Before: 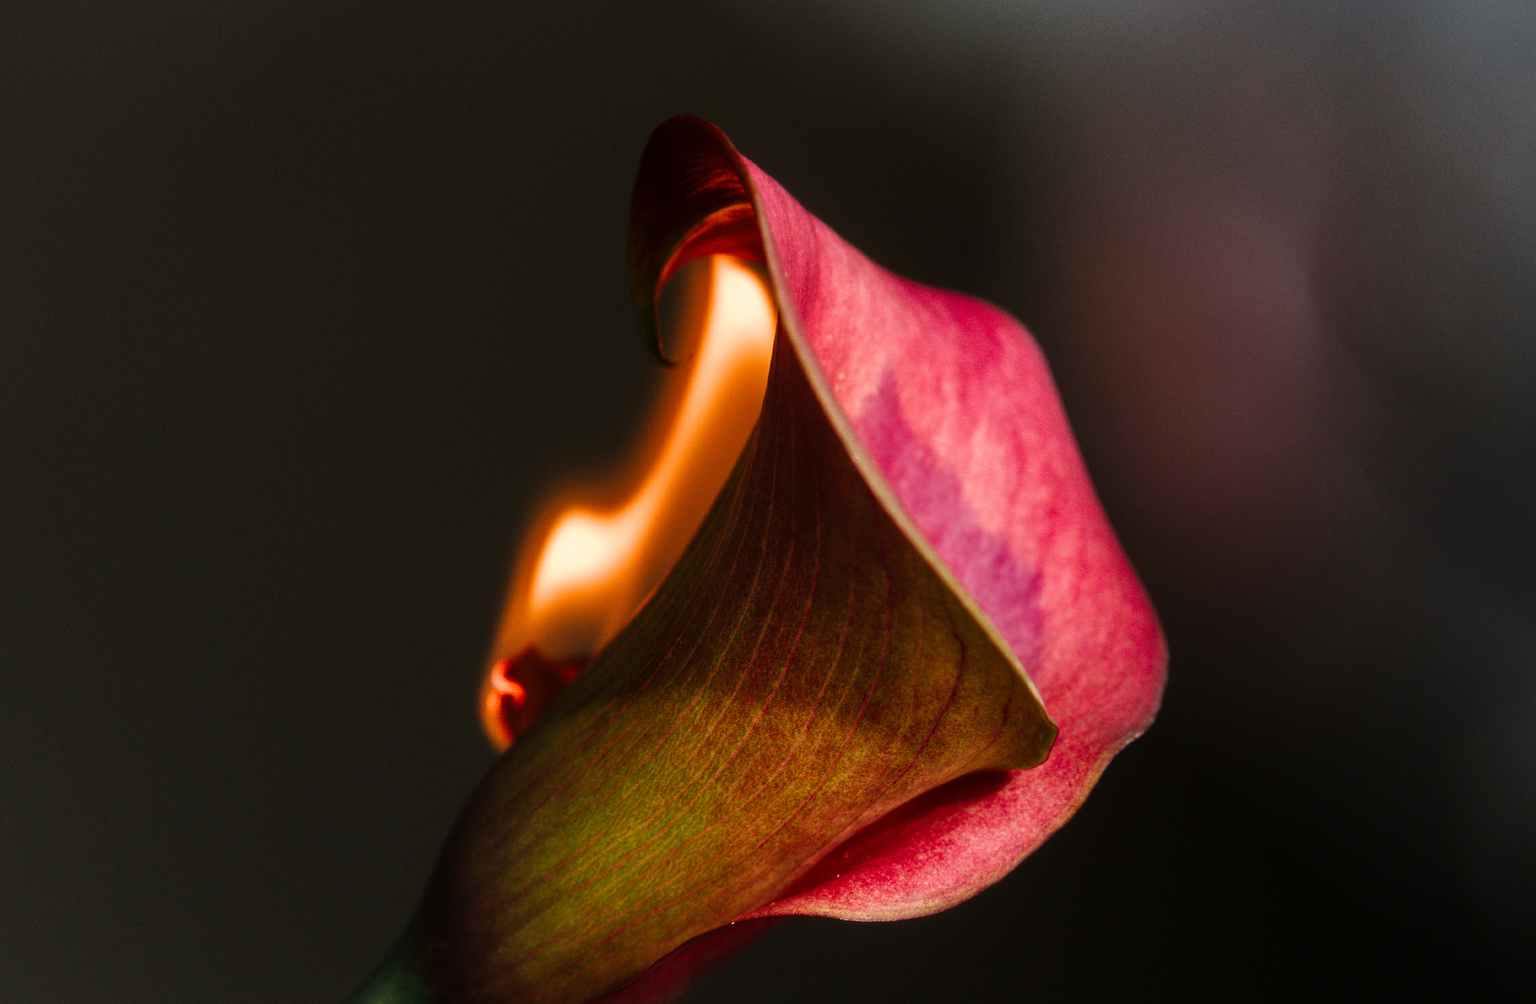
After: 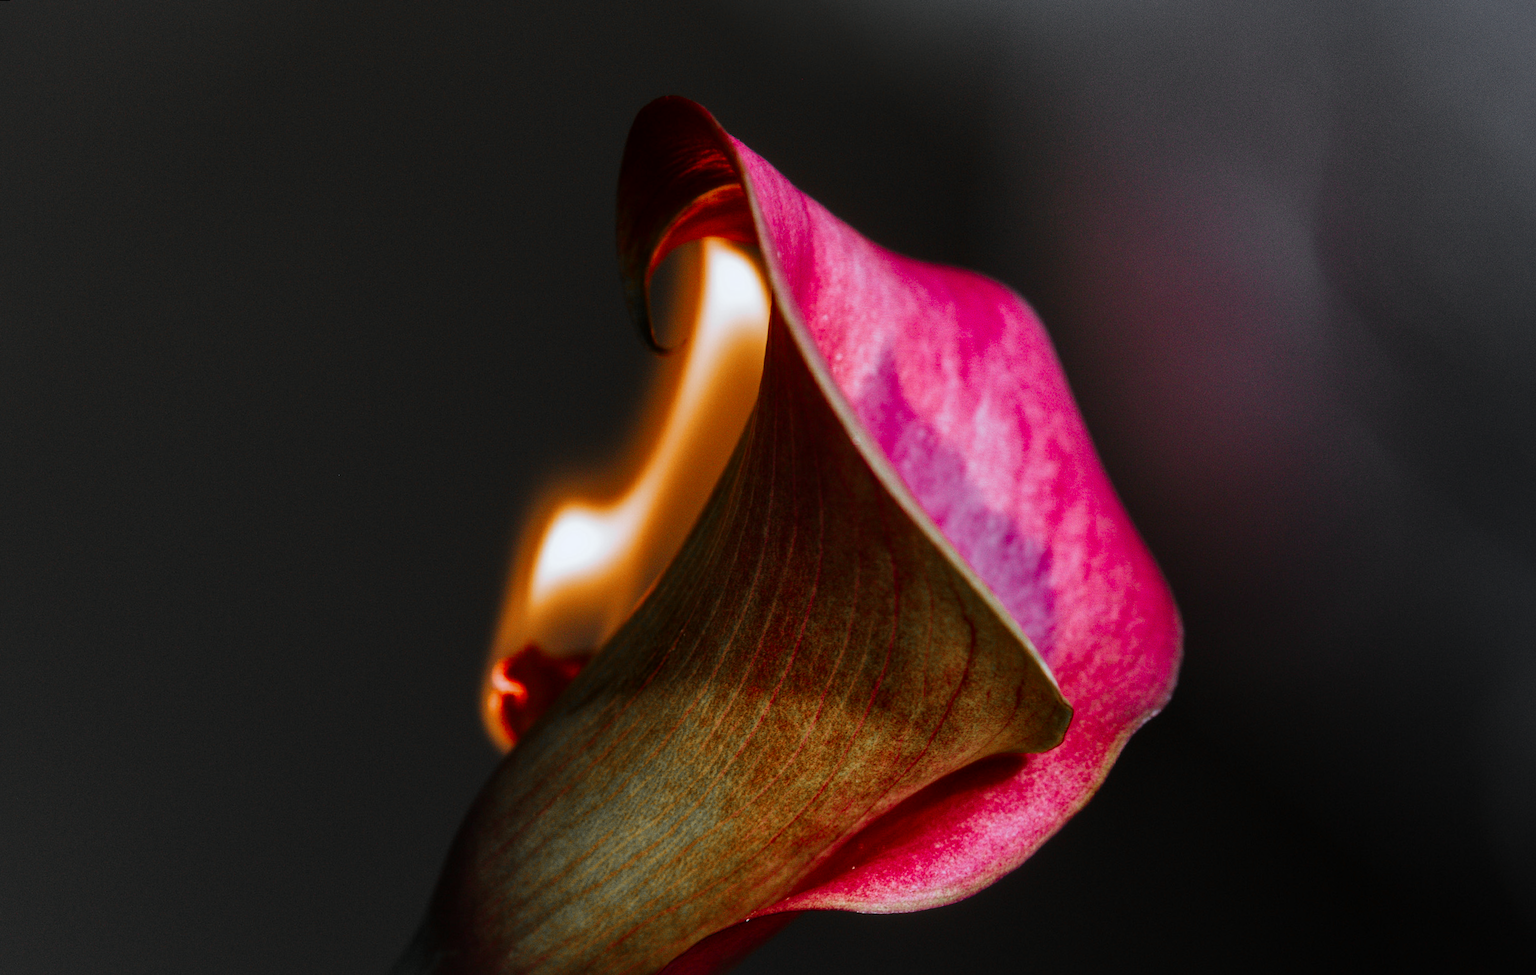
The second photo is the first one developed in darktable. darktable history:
rotate and perspective: rotation -2°, crop left 0.022, crop right 0.978, crop top 0.049, crop bottom 0.951
color zones: curves: ch1 [(0, 0.638) (0.193, 0.442) (0.286, 0.15) (0.429, 0.14) (0.571, 0.142) (0.714, 0.154) (0.857, 0.175) (1, 0.638)]
white balance: red 0.871, blue 1.249
local contrast: mode bilateral grid, contrast 20, coarseness 50, detail 120%, midtone range 0.2
